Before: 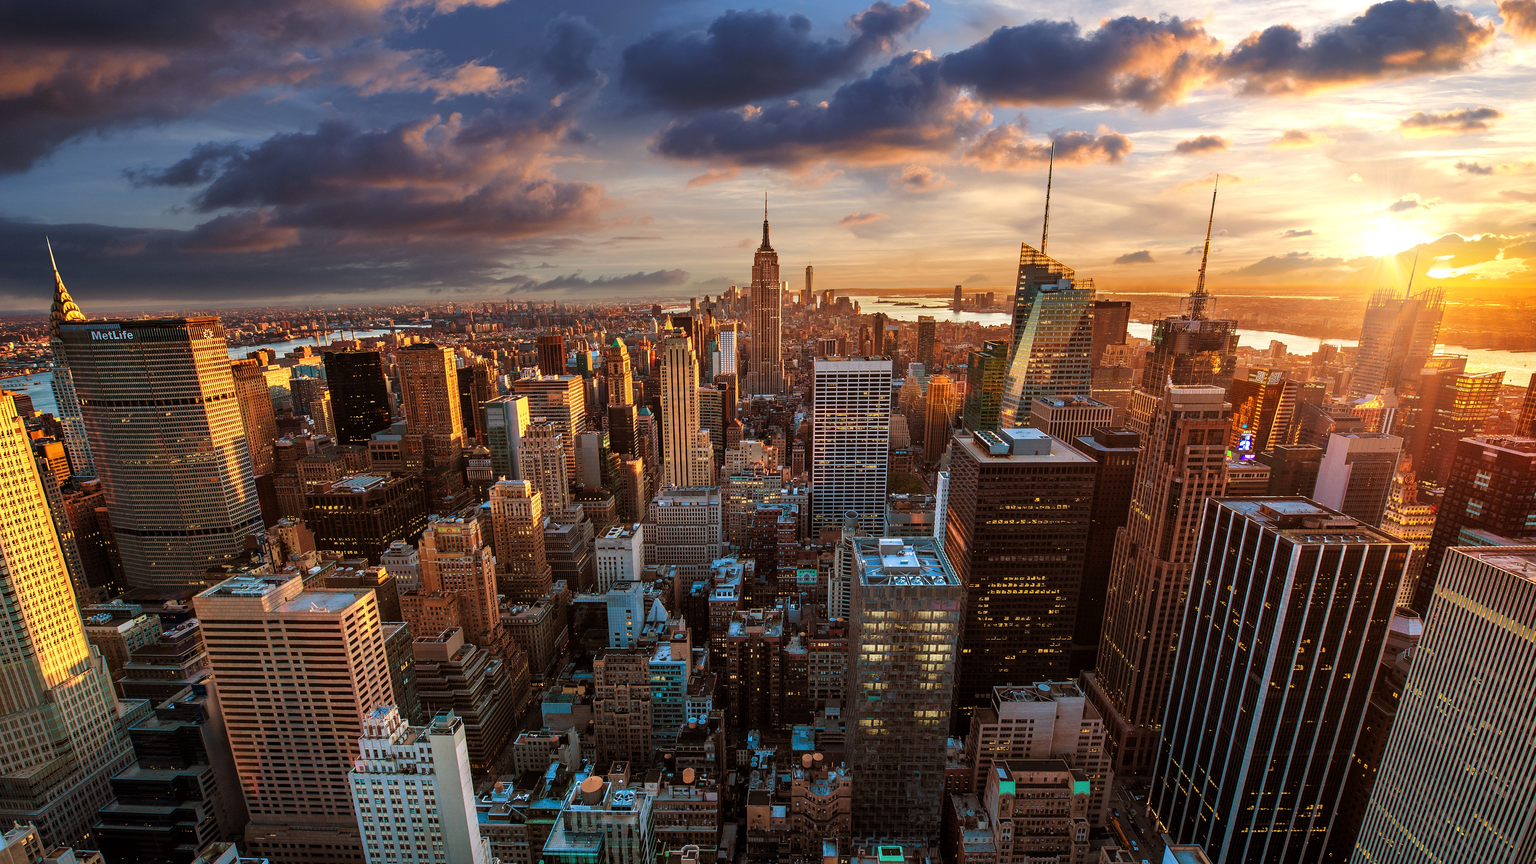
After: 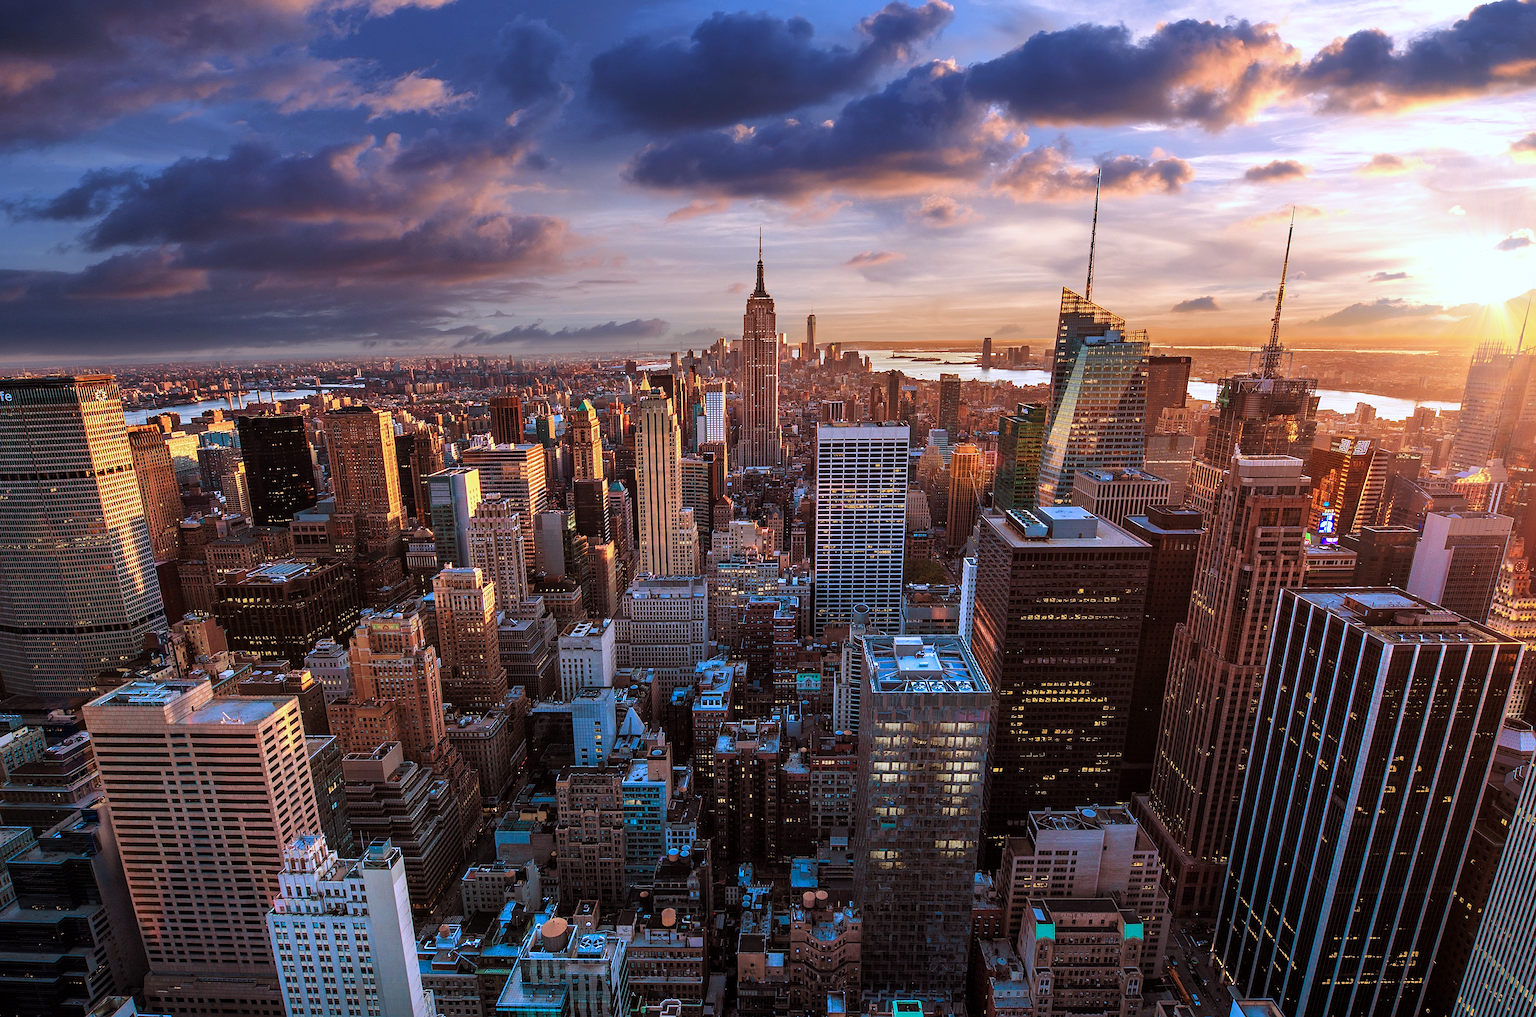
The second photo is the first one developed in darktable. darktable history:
sharpen: amount 0.2
tone equalizer: on, module defaults
color calibration: illuminant as shot in camera, x 0.379, y 0.396, temperature 4138.76 K
crop: left 8.026%, right 7.374%
